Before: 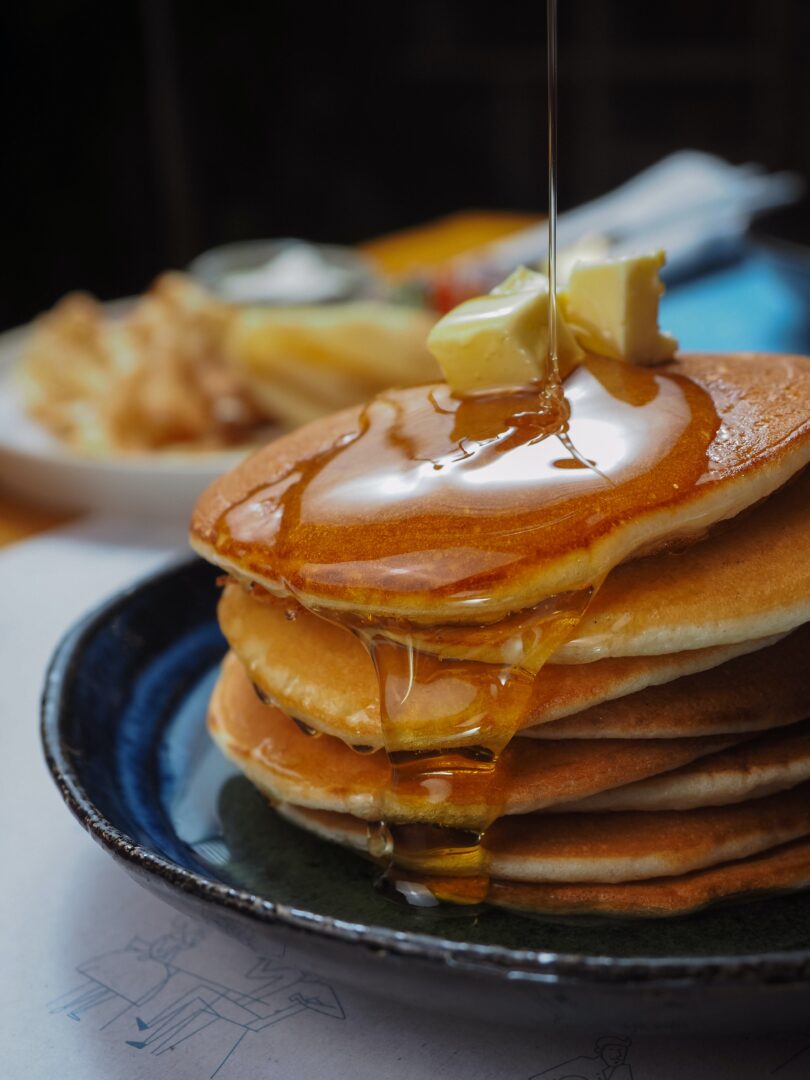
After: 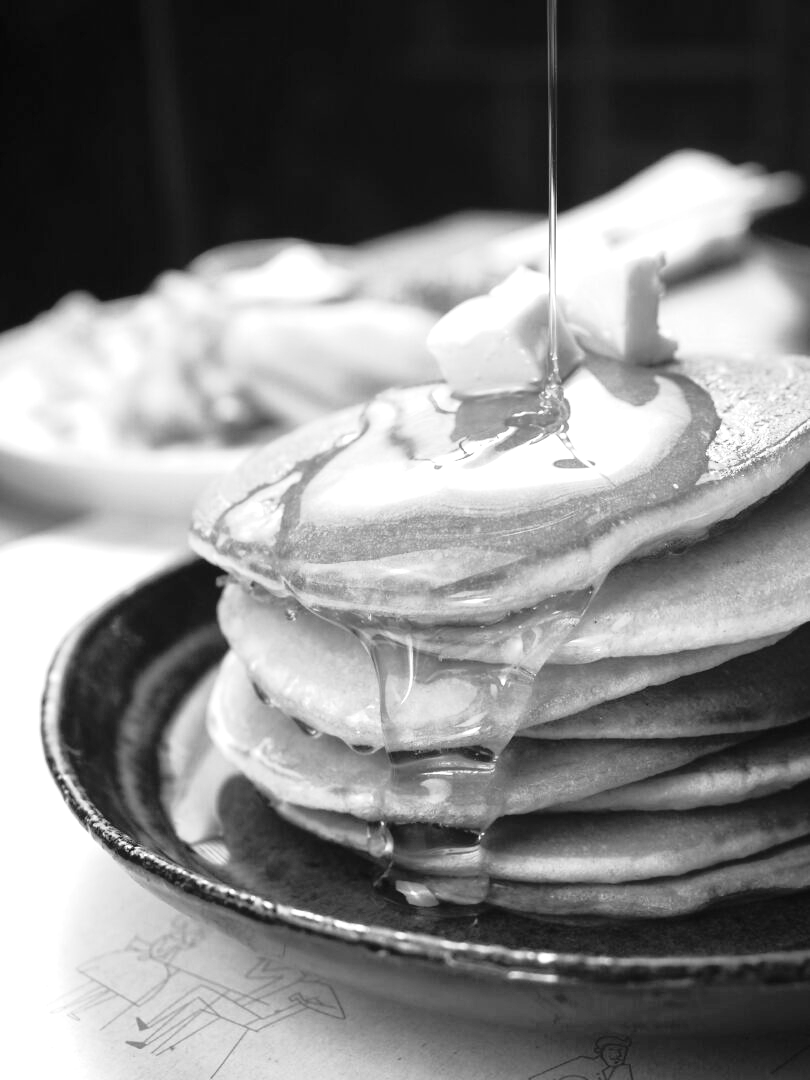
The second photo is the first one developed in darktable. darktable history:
monochrome: on, module defaults
tone curve: curves: ch0 [(0, 0.009) (0.105, 0.08) (0.195, 0.18) (0.283, 0.316) (0.384, 0.434) (0.485, 0.531) (0.638, 0.69) (0.81, 0.872) (1, 0.977)]; ch1 [(0, 0) (0.161, 0.092) (0.35, 0.33) (0.379, 0.401) (0.456, 0.469) (0.502, 0.5) (0.525, 0.514) (0.586, 0.617) (0.635, 0.655) (1, 1)]; ch2 [(0, 0) (0.371, 0.362) (0.437, 0.437) (0.48, 0.49) (0.53, 0.515) (0.56, 0.571) (0.622, 0.606) (1, 1)], color space Lab, independent channels, preserve colors none
exposure: black level correction 0, exposure 1.45 EV, compensate exposure bias true, compensate highlight preservation false
